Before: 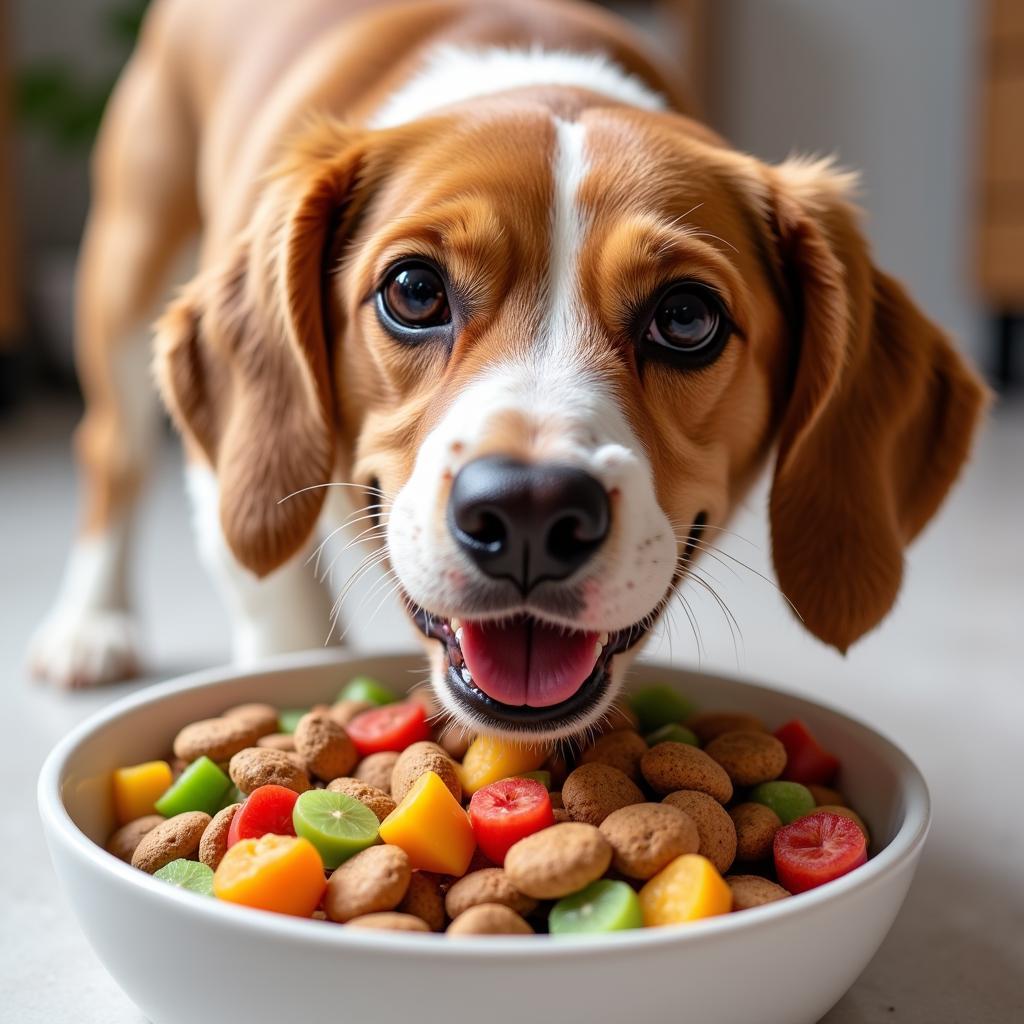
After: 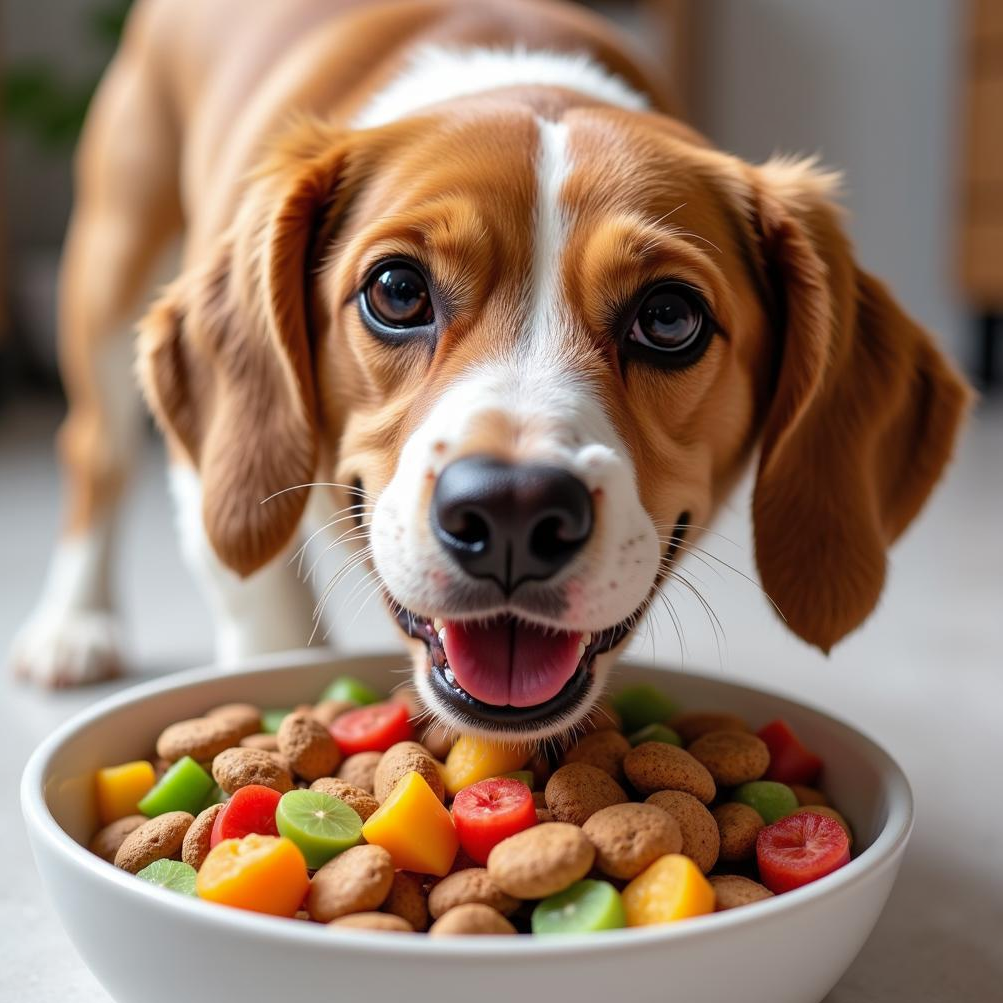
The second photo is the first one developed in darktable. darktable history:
crop: left 1.743%, right 0.268%, bottom 2.011%
shadows and highlights: shadows 25, highlights -25
